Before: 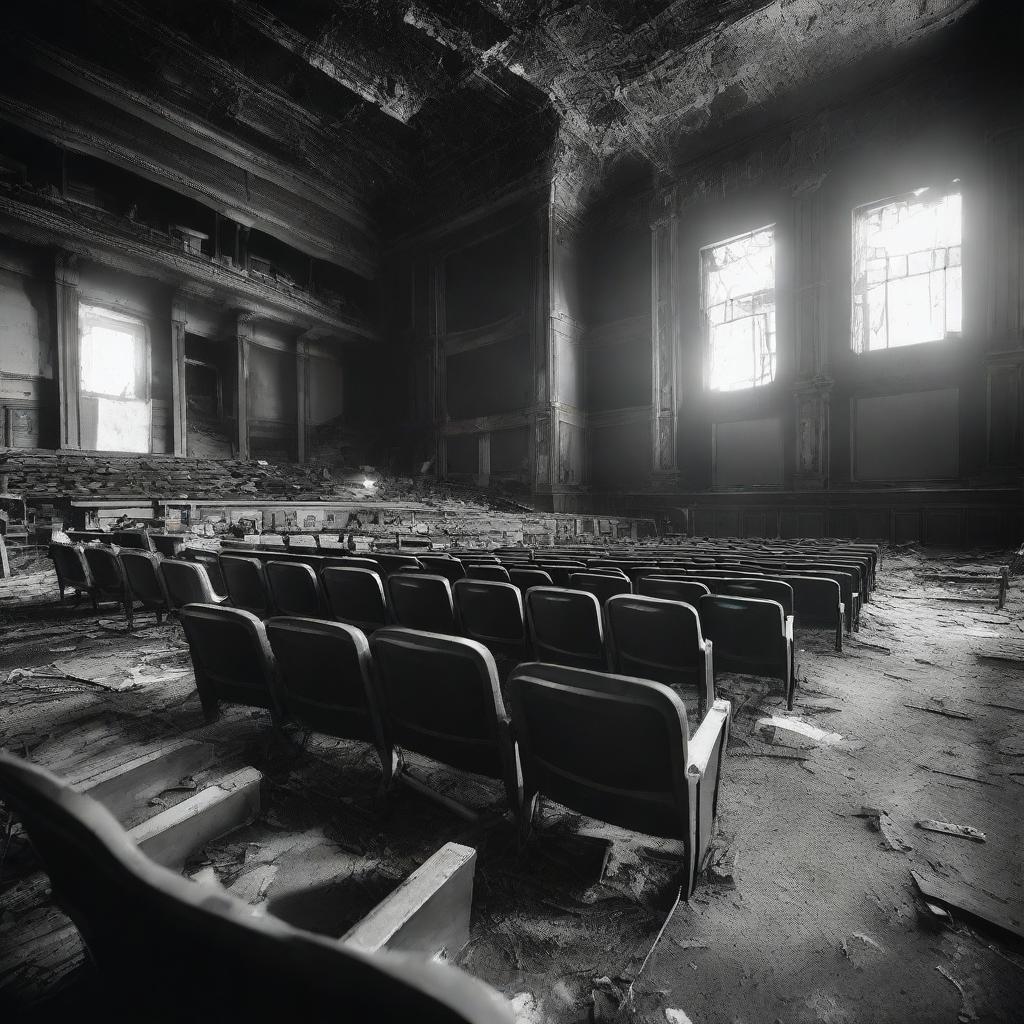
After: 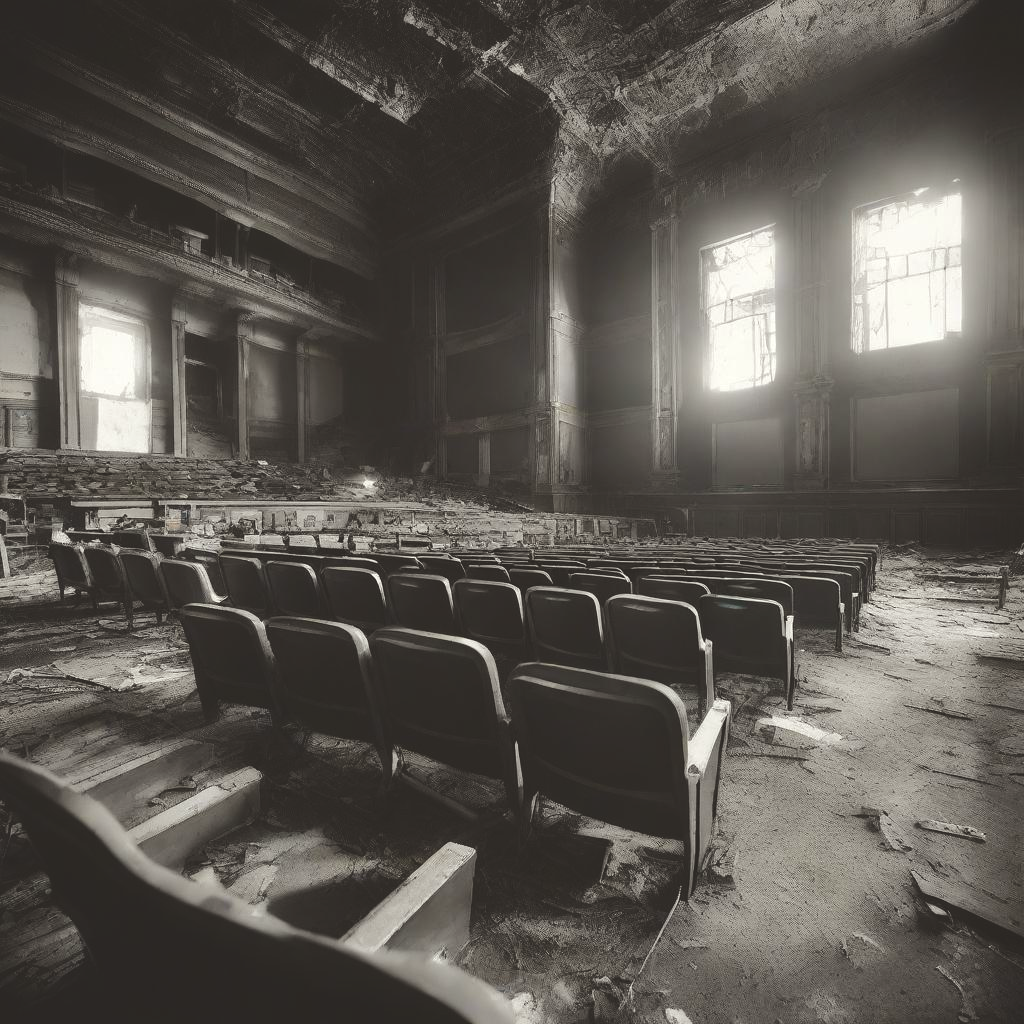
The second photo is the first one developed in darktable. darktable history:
color balance rgb: power › chroma 0.659%, power › hue 60°, global offset › luminance 1.469%, perceptual saturation grading › global saturation 10.234%, perceptual brilliance grading › mid-tones 9.671%, perceptual brilliance grading › shadows 15.512%, global vibrance 14.356%
color correction: highlights b* 3
